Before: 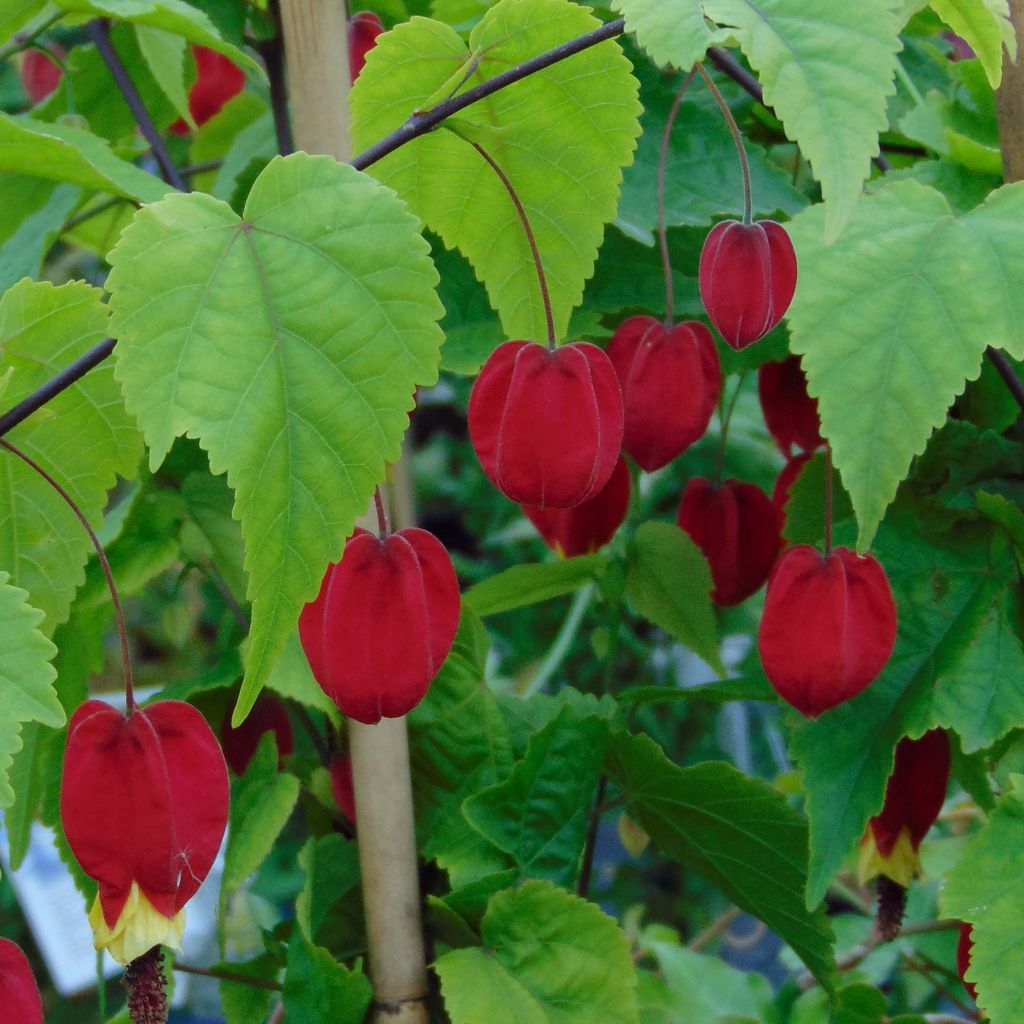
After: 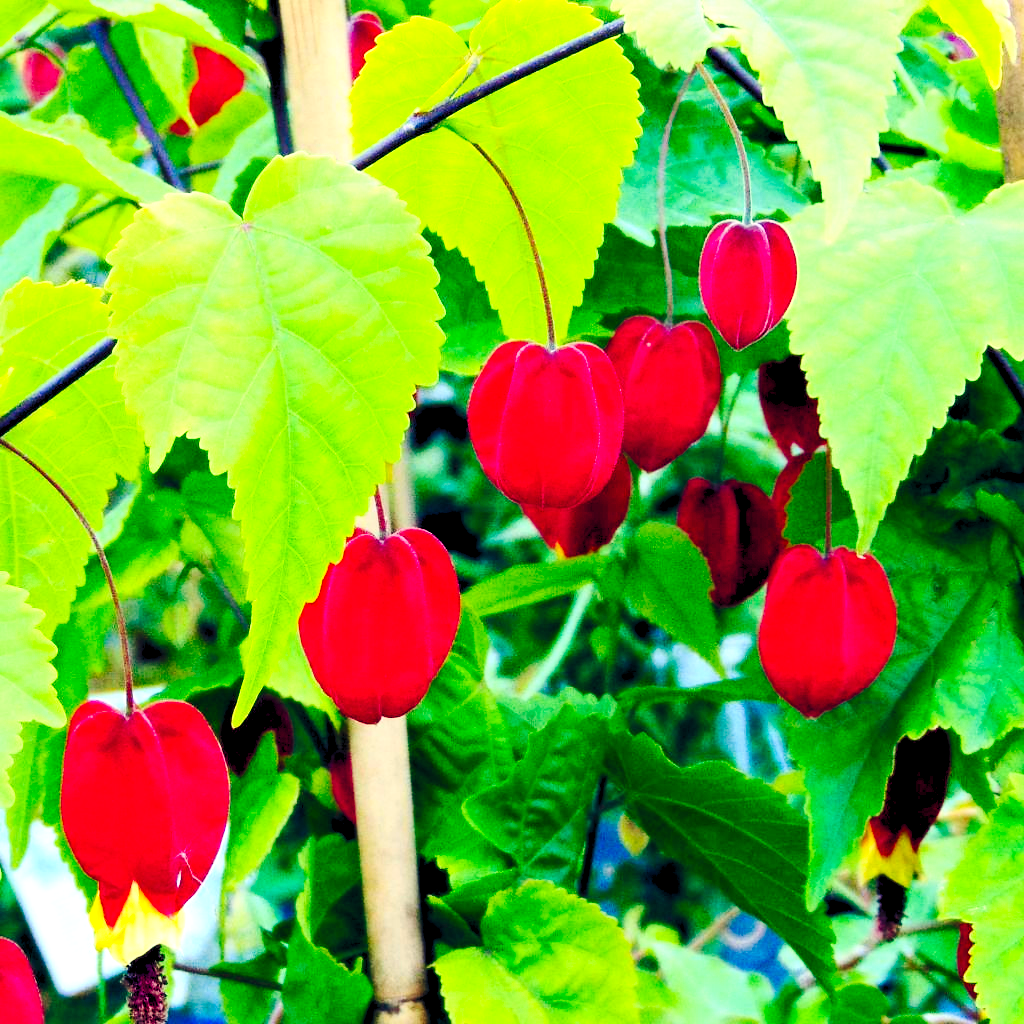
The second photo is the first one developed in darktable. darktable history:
contrast brightness saturation: contrast 0.284
levels: levels [0.044, 0.416, 0.908]
color balance rgb: highlights gain › chroma 2.945%, highlights gain › hue 61.74°, global offset › chroma 0.15%, global offset › hue 254.23°, perceptual saturation grading › global saturation 29.565%, perceptual brilliance grading › global brilliance 2.632%, perceptual brilliance grading › highlights -2.357%, perceptual brilliance grading › shadows 3.659%
base curve: curves: ch0 [(0, 0) (0.028, 0.03) (0.121, 0.232) (0.46, 0.748) (0.859, 0.968) (1, 1)], preserve colors none
